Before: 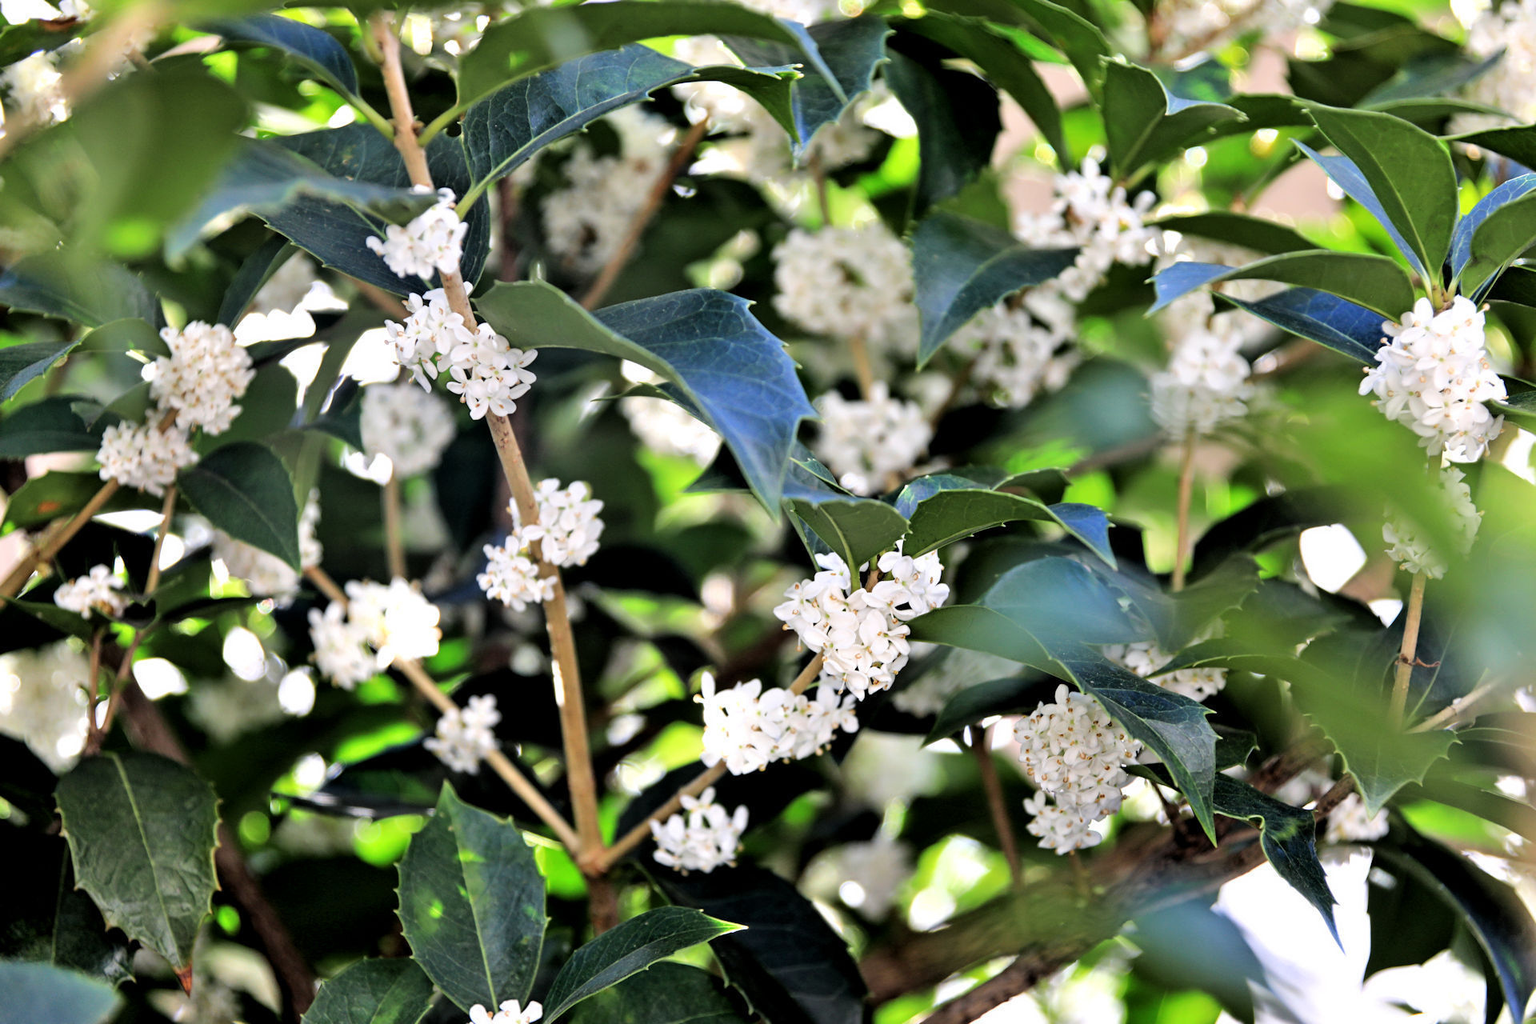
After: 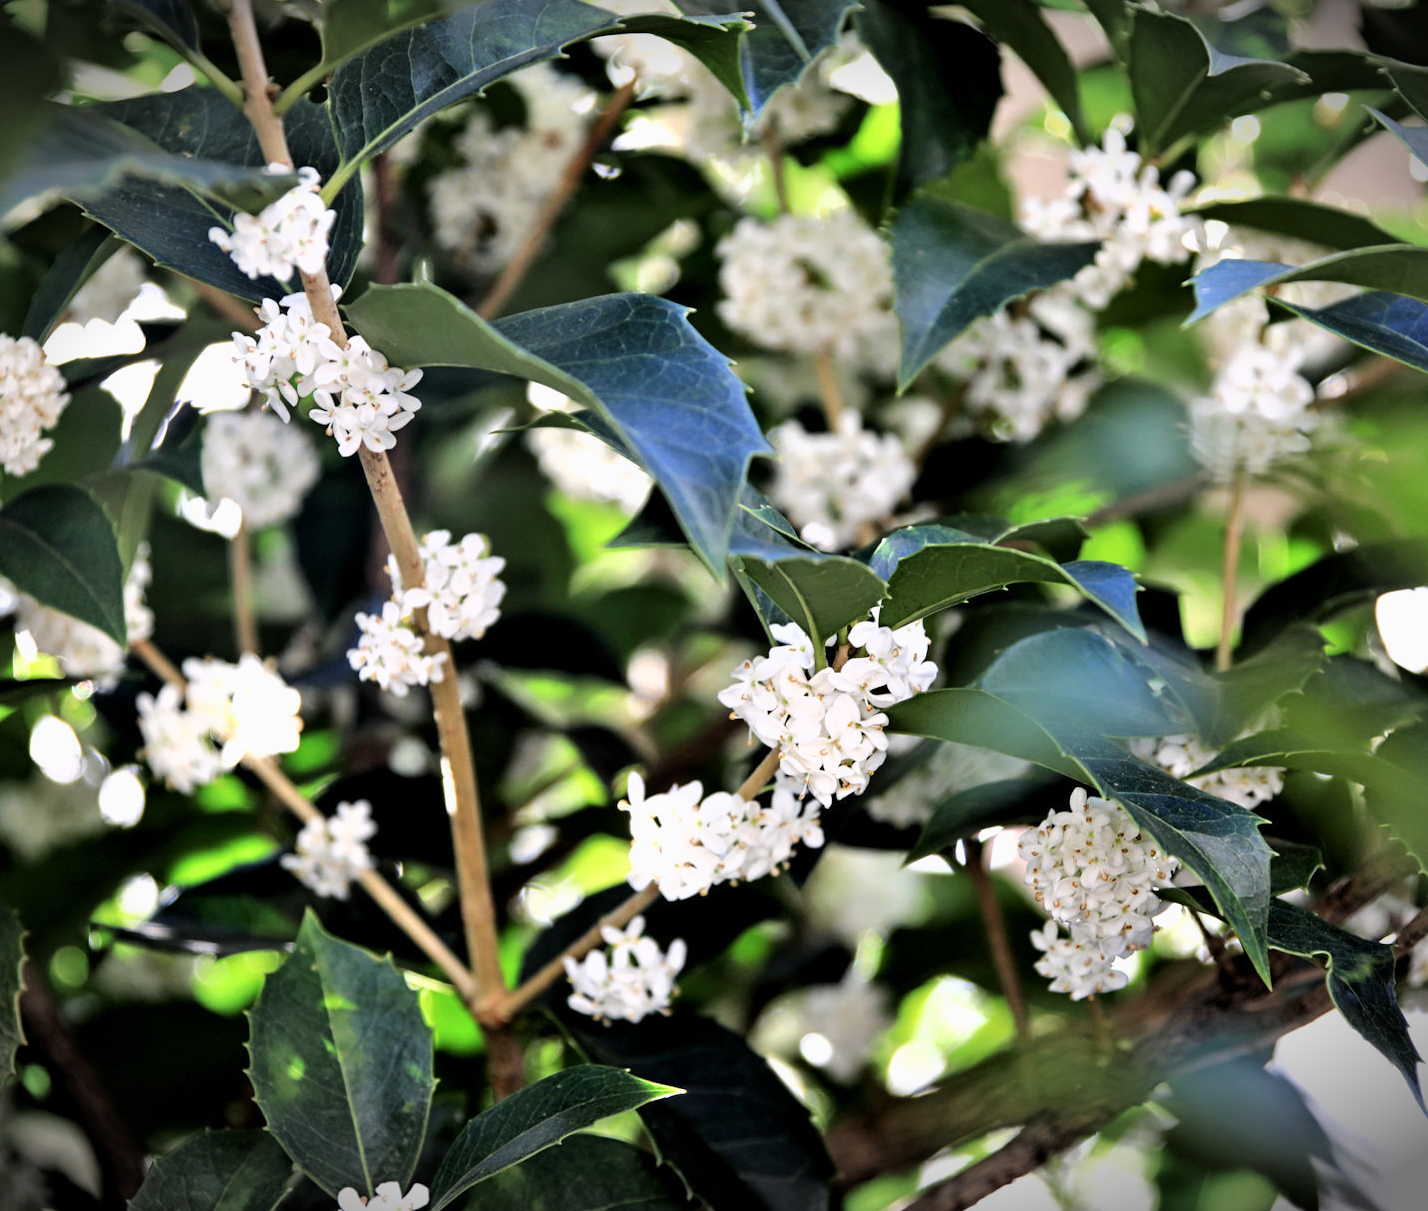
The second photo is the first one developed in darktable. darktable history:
tone curve: curves: ch0 [(0, 0) (0.003, 0.002) (0.011, 0.01) (0.025, 0.022) (0.044, 0.039) (0.069, 0.061) (0.1, 0.088) (0.136, 0.126) (0.177, 0.167) (0.224, 0.211) (0.277, 0.27) (0.335, 0.335) (0.399, 0.407) (0.468, 0.485) (0.543, 0.569) (0.623, 0.659) (0.709, 0.756) (0.801, 0.851) (0.898, 0.961) (1, 1)], color space Lab, independent channels, preserve colors none
crop and rotate: left 12.971%, top 5.361%, right 12.63%
vignetting: fall-off start 100.68%, brightness -0.811, width/height ratio 1.321
exposure: exposure -0.154 EV, compensate exposure bias true, compensate highlight preservation false
